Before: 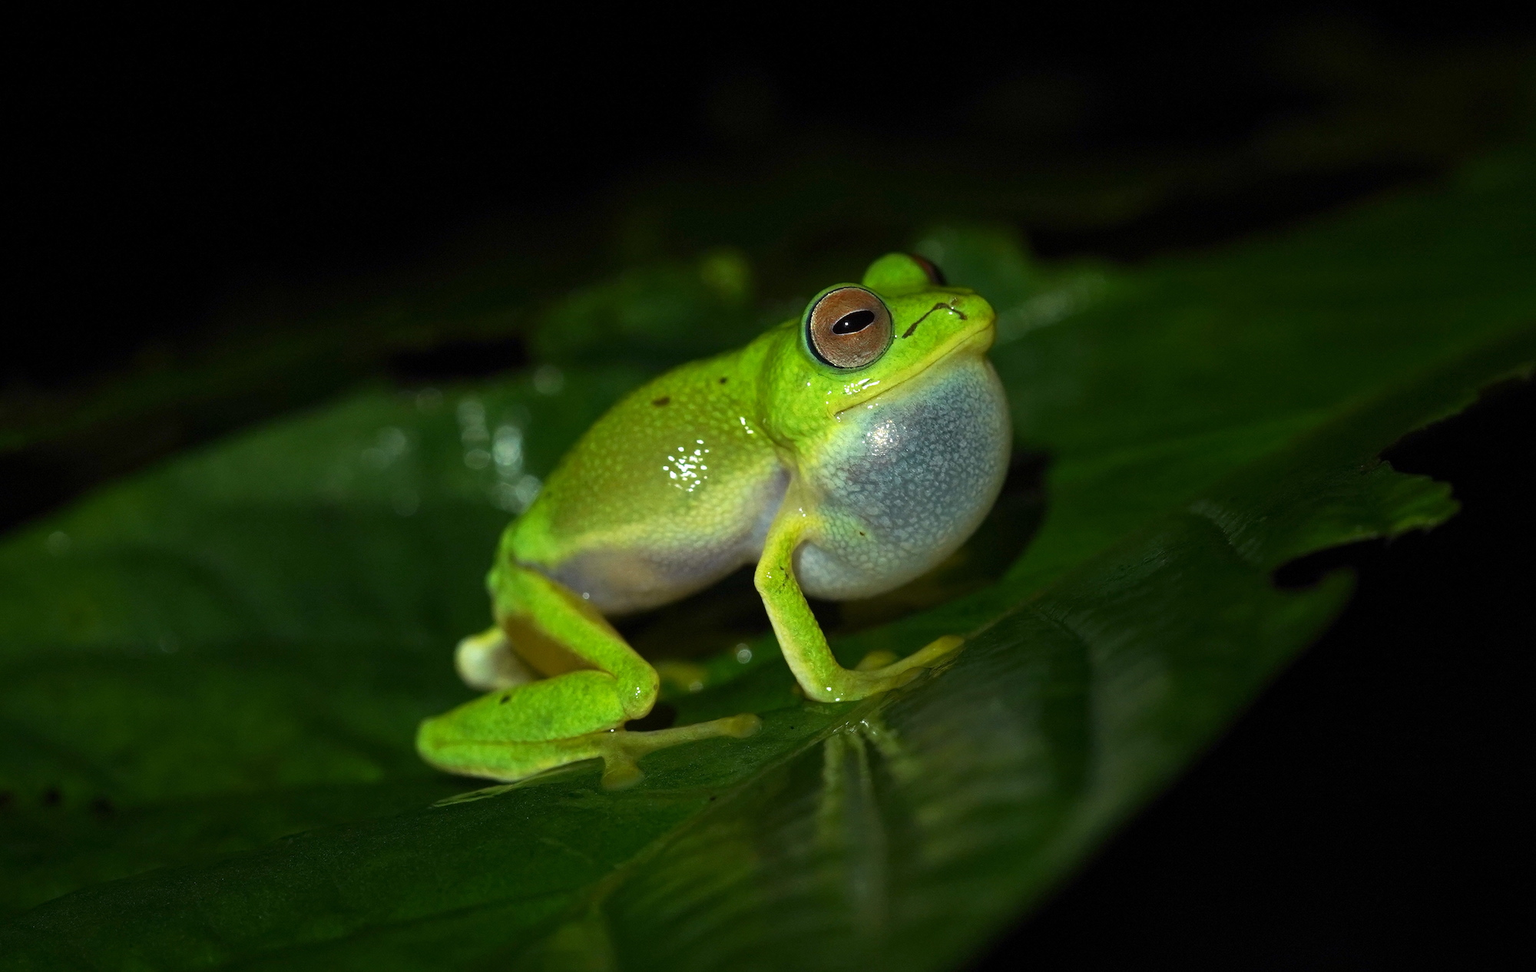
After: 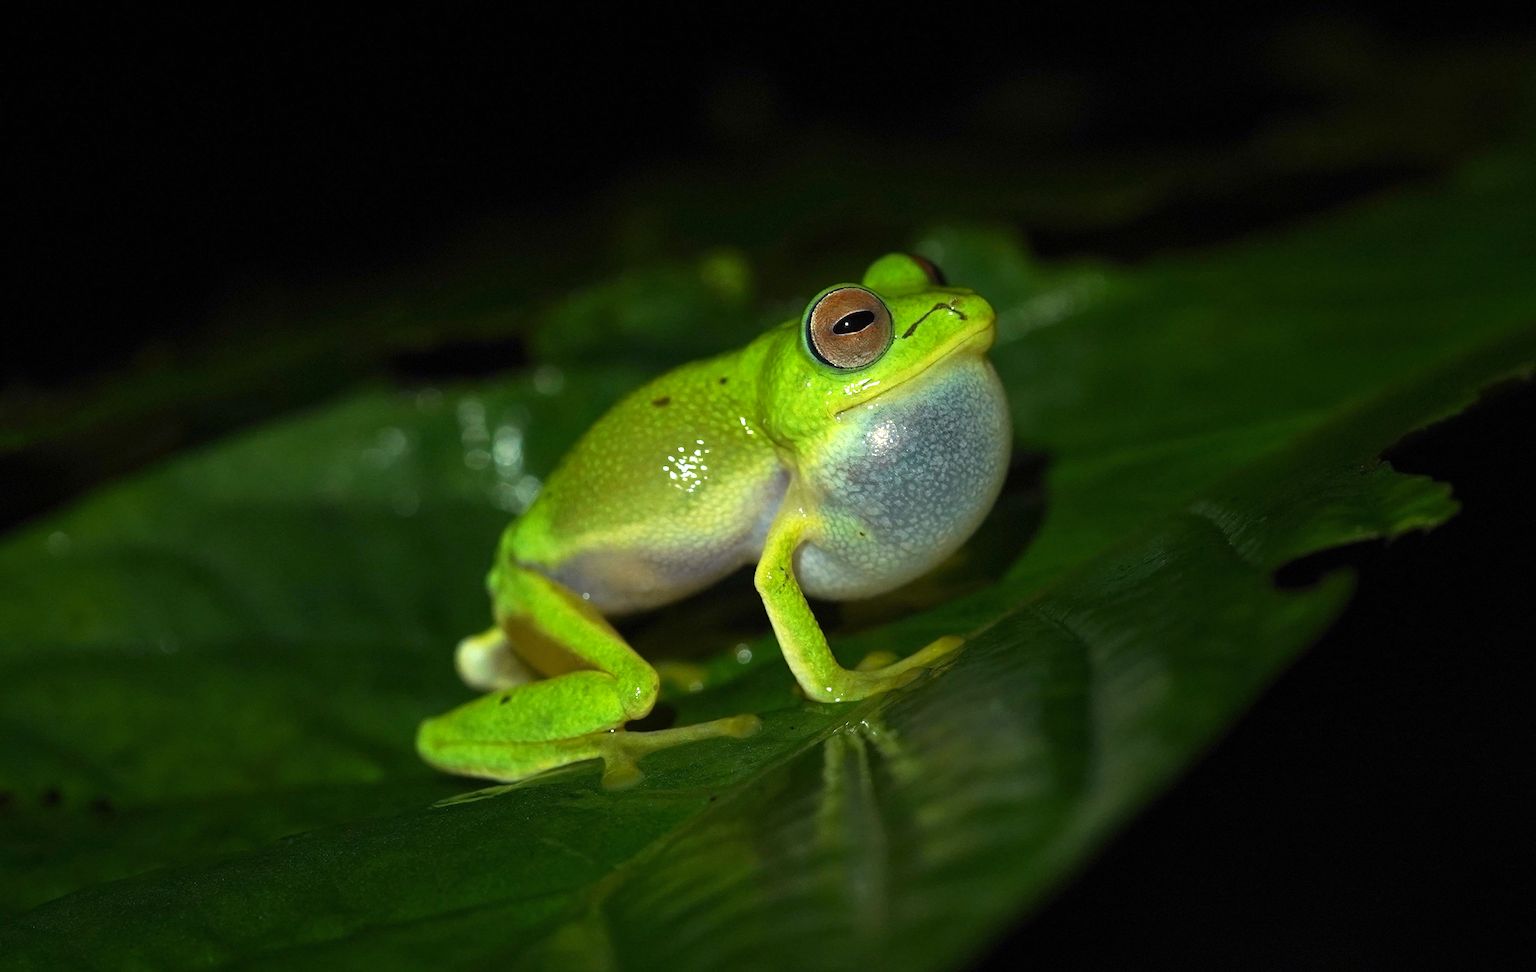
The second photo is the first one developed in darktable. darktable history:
exposure: black level correction 0, exposure 0.3 EV, compensate highlight preservation false
color balance rgb: highlights gain › luminance 0.427%, highlights gain › chroma 0.338%, highlights gain › hue 41.39°, perceptual saturation grading › global saturation 0.94%
